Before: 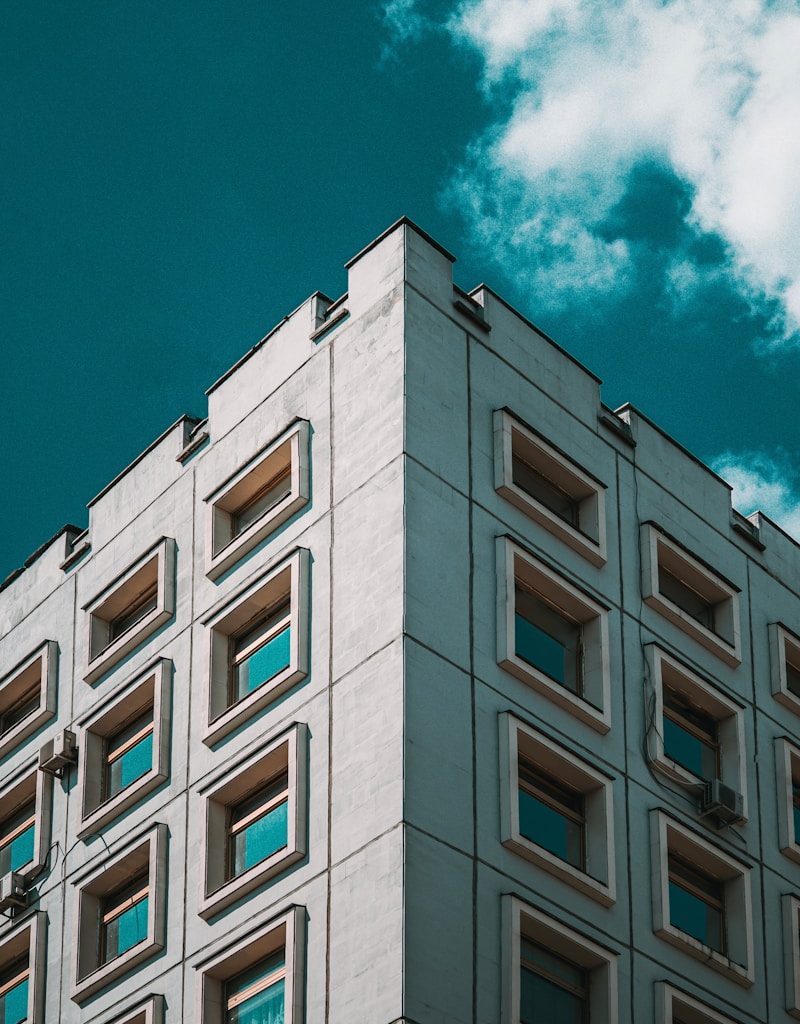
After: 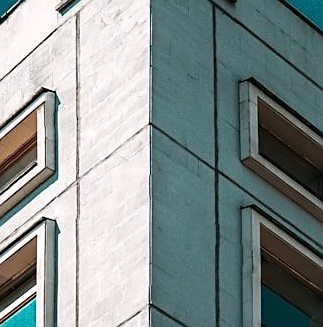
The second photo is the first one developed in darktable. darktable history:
sharpen: radius 1.864, amount 0.398, threshold 1.271
crop: left 31.751%, top 32.172%, right 27.8%, bottom 35.83%
tone equalizer: -8 EV -0.417 EV, -7 EV -0.389 EV, -6 EV -0.333 EV, -5 EV -0.222 EV, -3 EV 0.222 EV, -2 EV 0.333 EV, -1 EV 0.389 EV, +0 EV 0.417 EV, edges refinement/feathering 500, mask exposure compensation -1.57 EV, preserve details no
